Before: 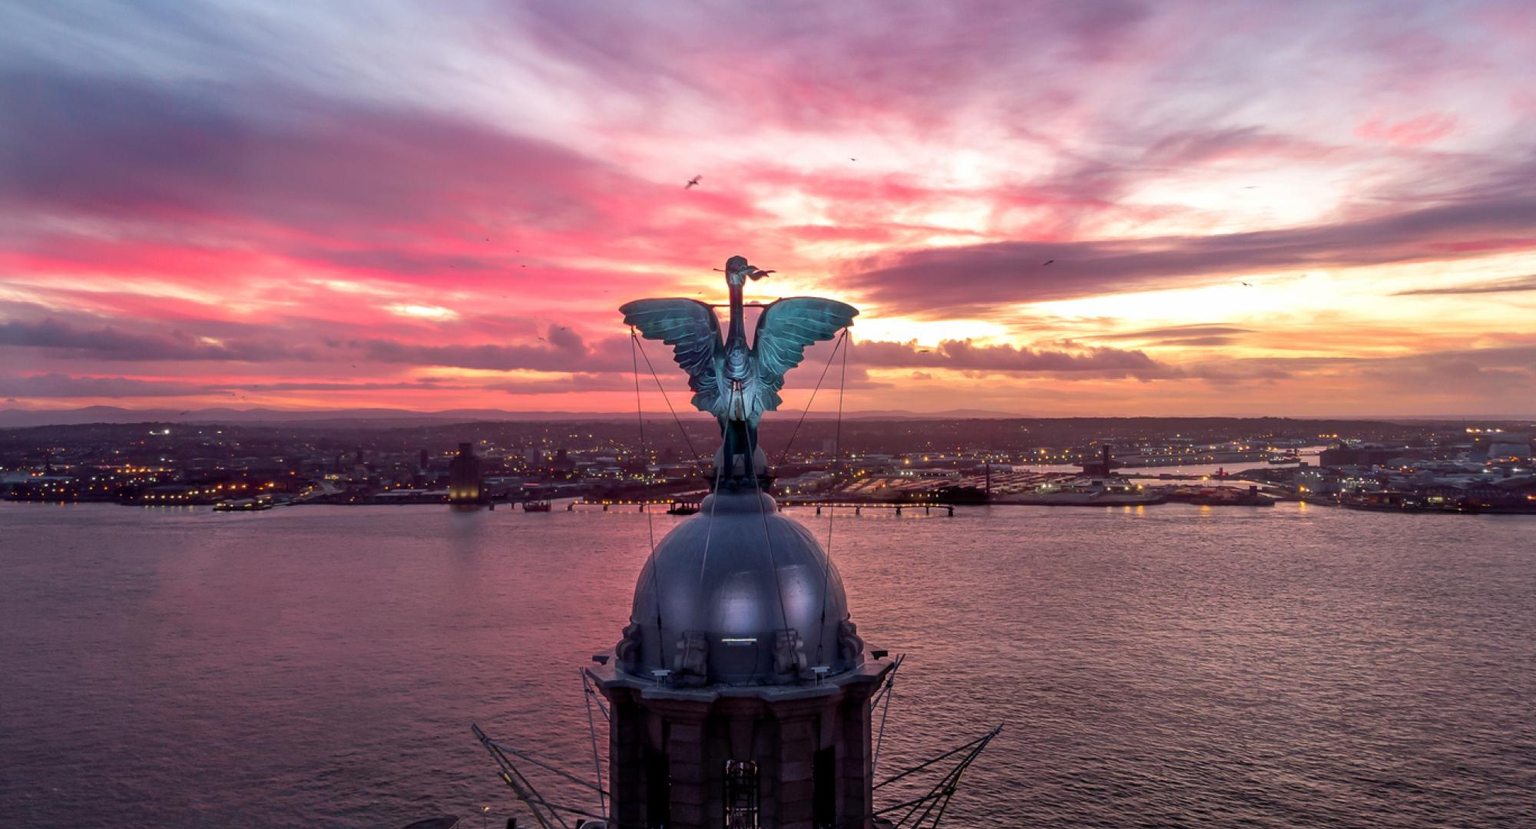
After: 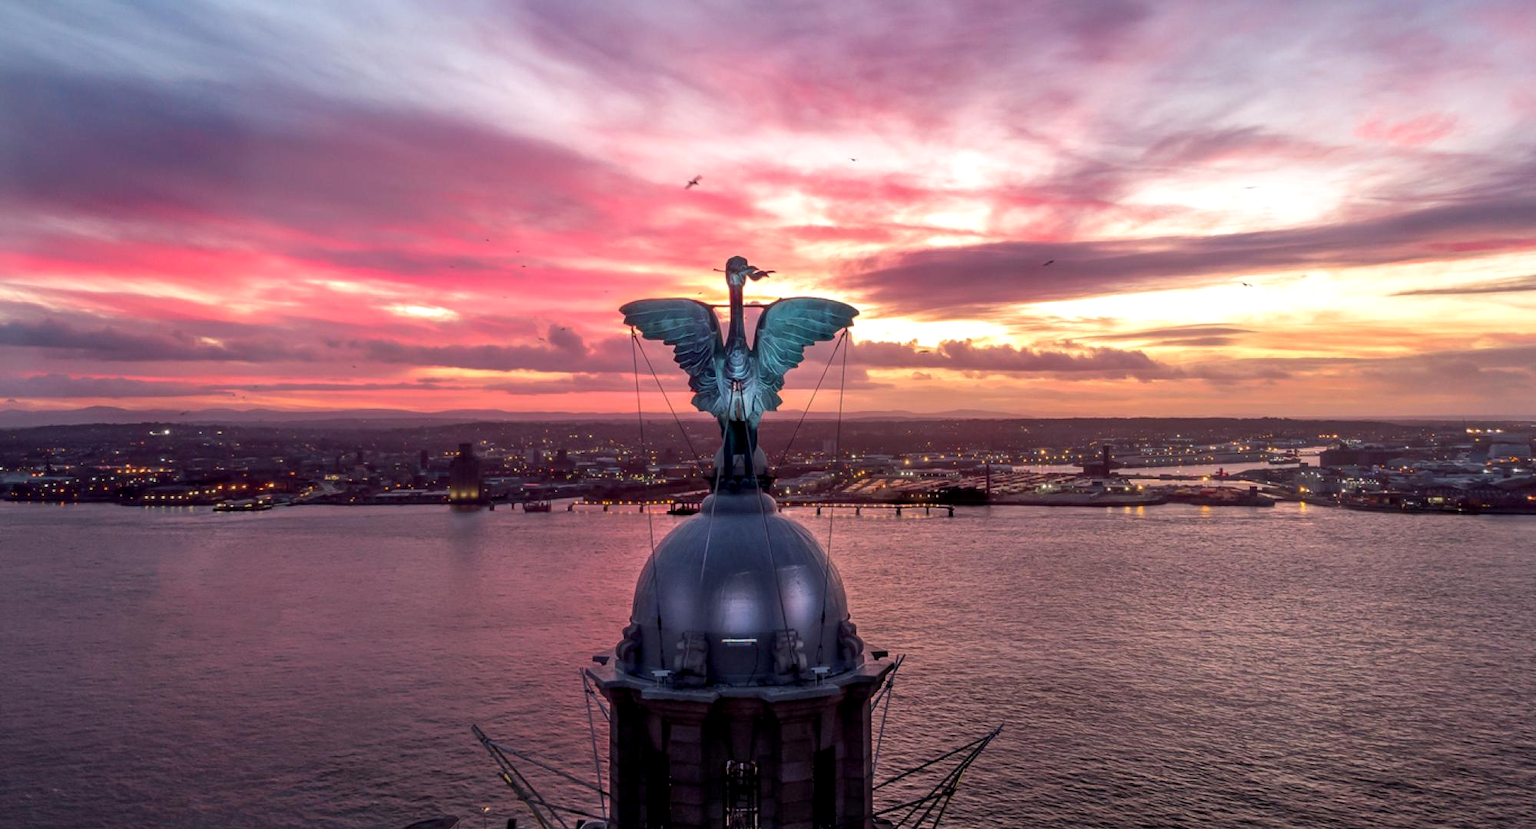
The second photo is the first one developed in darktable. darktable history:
local contrast: highlights 106%, shadows 102%, detail 119%, midtone range 0.2
exposure: compensate exposure bias true, compensate highlight preservation false
